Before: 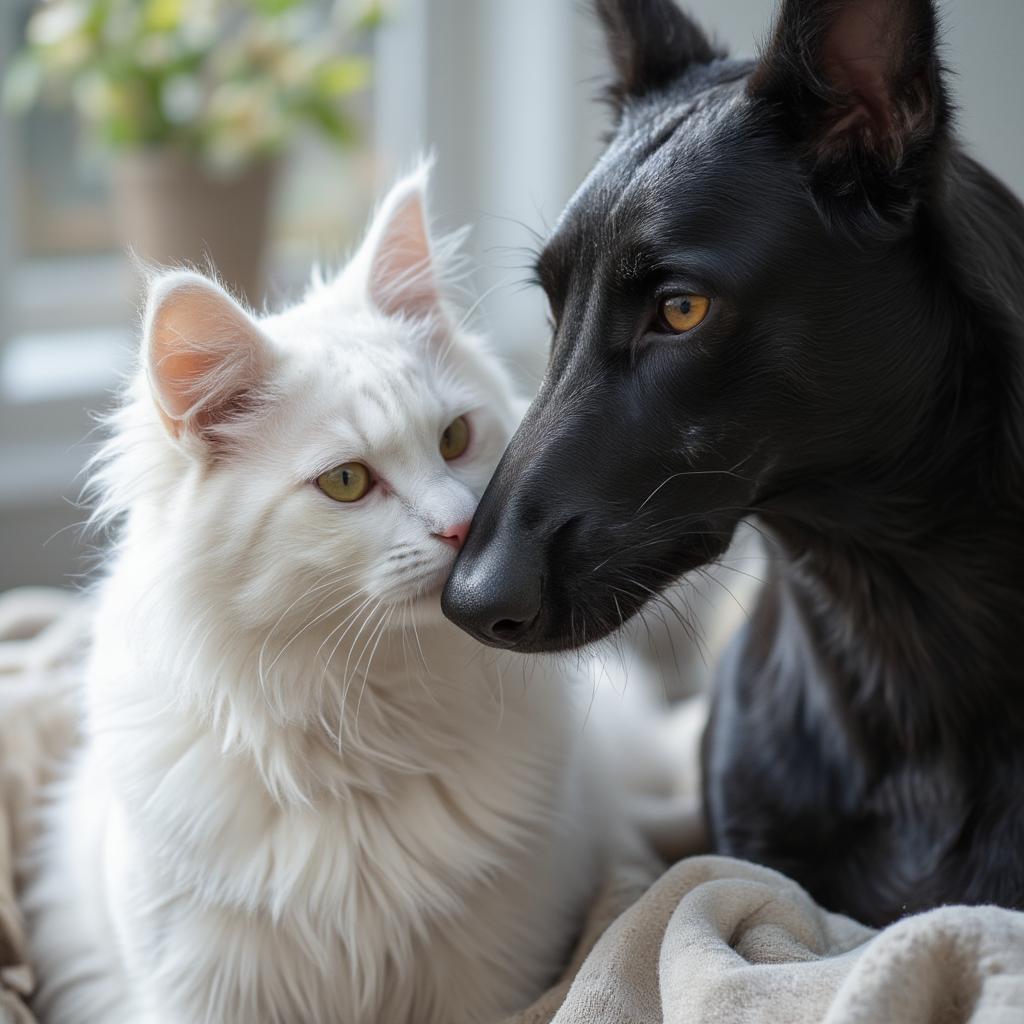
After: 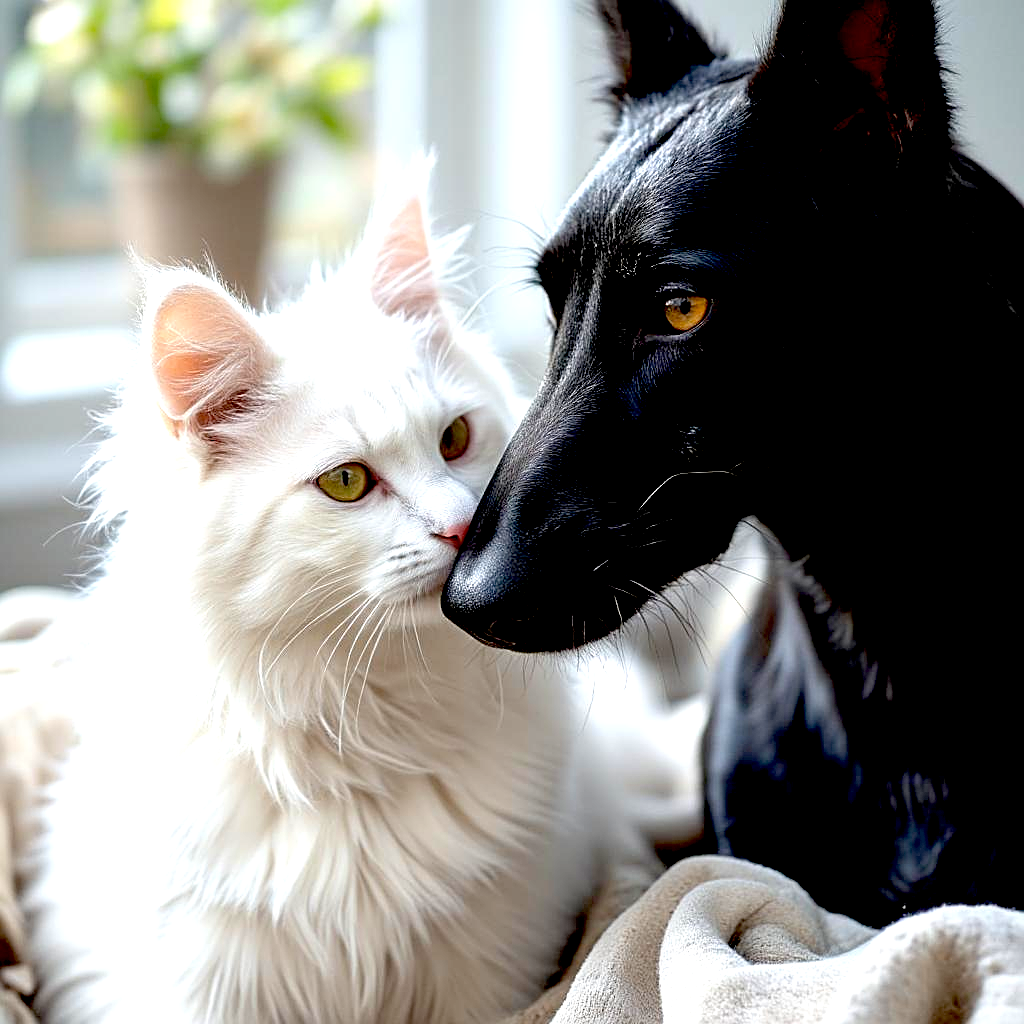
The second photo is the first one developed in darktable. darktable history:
sharpen: on, module defaults
exposure: black level correction 0.035, exposure 0.9 EV, compensate highlight preservation false
